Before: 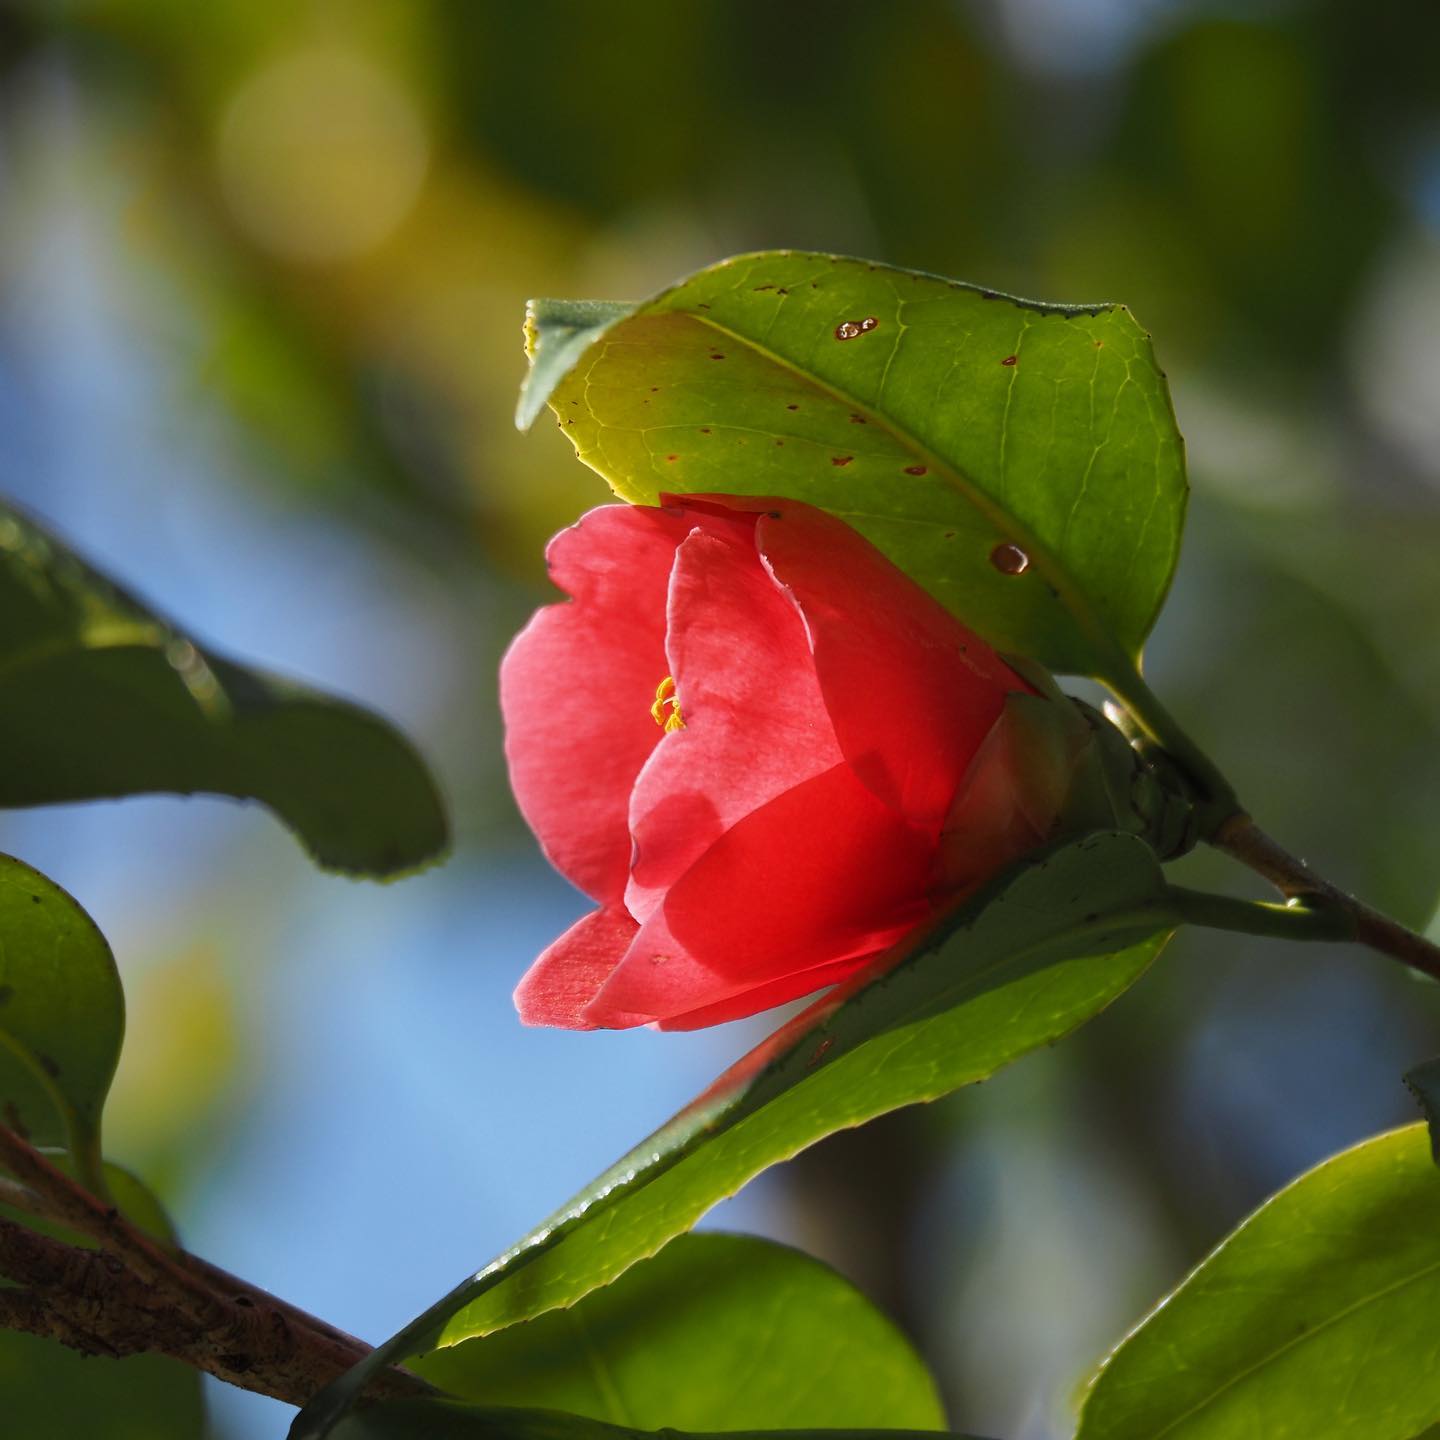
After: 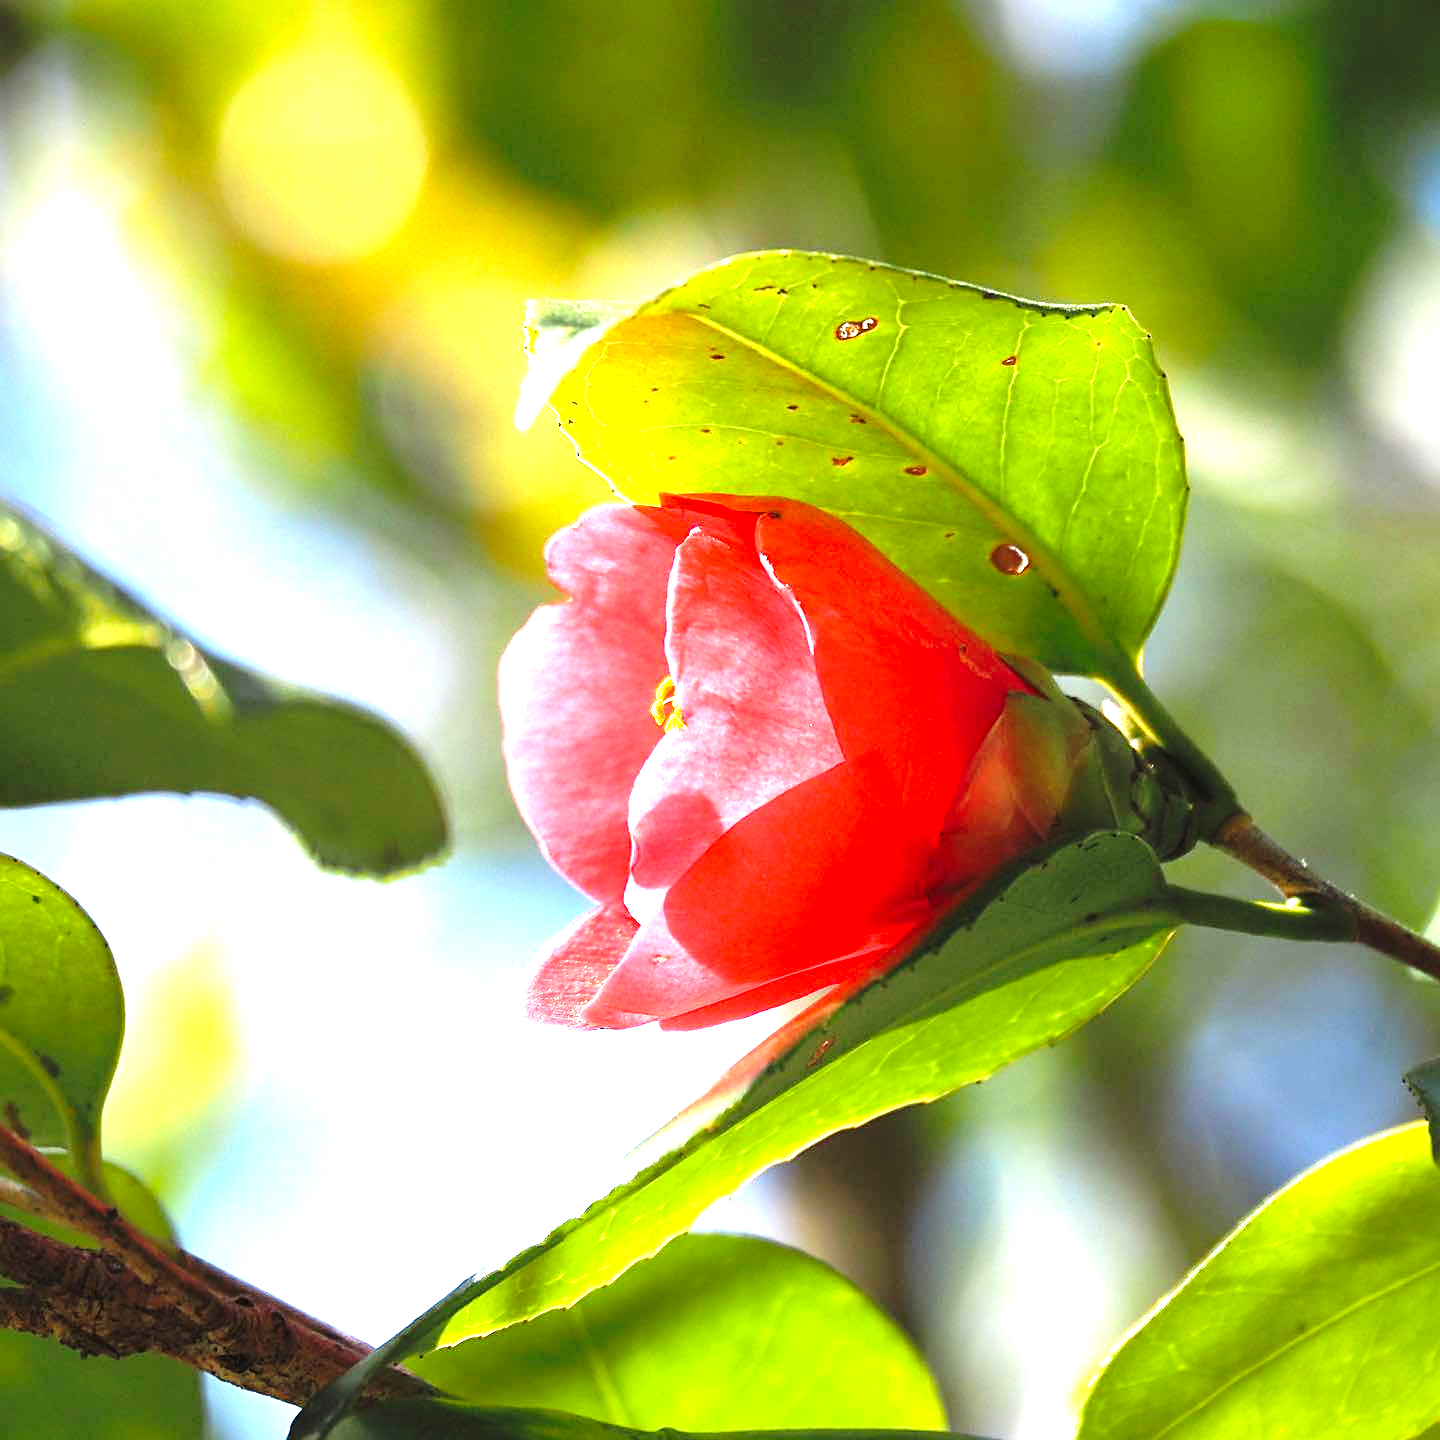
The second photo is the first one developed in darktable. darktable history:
base curve: curves: ch0 [(0, 0) (0.073, 0.04) (0.157, 0.139) (0.492, 0.492) (0.758, 0.758) (1, 1)], preserve colors none
sharpen: on, module defaults
exposure: black level correction 0, exposure 2.418 EV, compensate highlight preservation false
